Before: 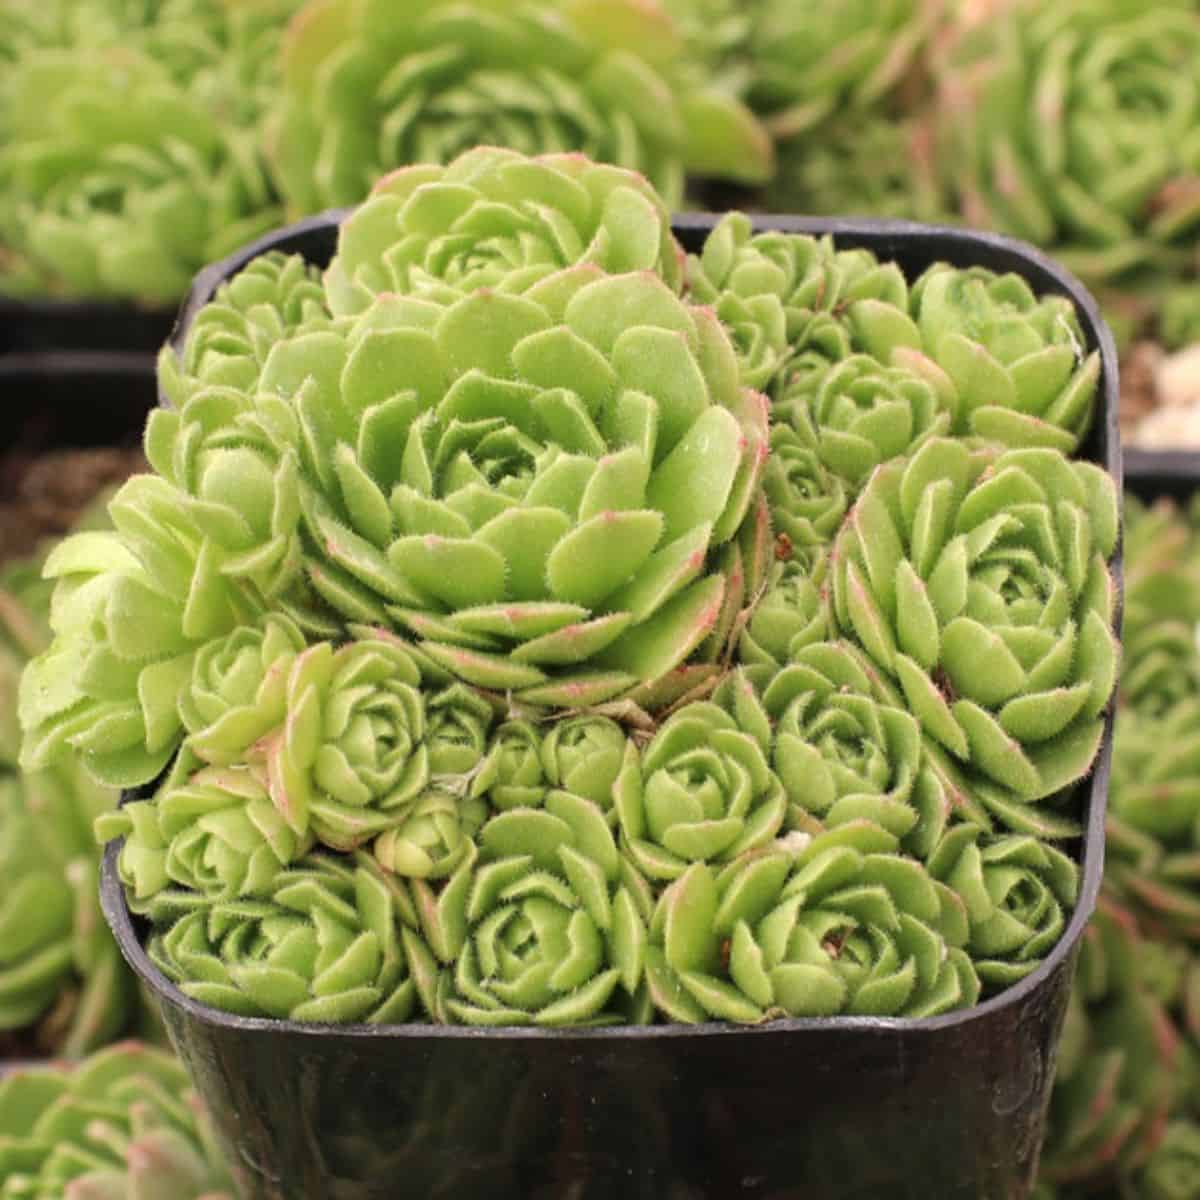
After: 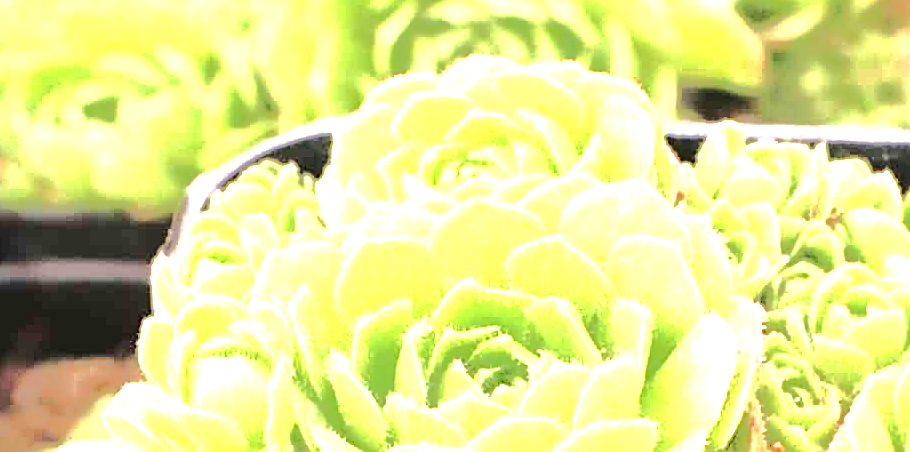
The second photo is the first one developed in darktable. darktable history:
crop: left 0.557%, top 7.637%, right 23.581%, bottom 54.653%
tone equalizer: -8 EV -0.523 EV, -7 EV -0.336 EV, -6 EV -0.099 EV, -5 EV 0.376 EV, -4 EV 0.957 EV, -3 EV 0.776 EV, -2 EV -0.006 EV, -1 EV 0.126 EV, +0 EV -0.027 EV, edges refinement/feathering 500, mask exposure compensation -1.57 EV, preserve details no
exposure: black level correction 0, exposure 1.914 EV, compensate highlight preservation false
sharpen: on, module defaults
